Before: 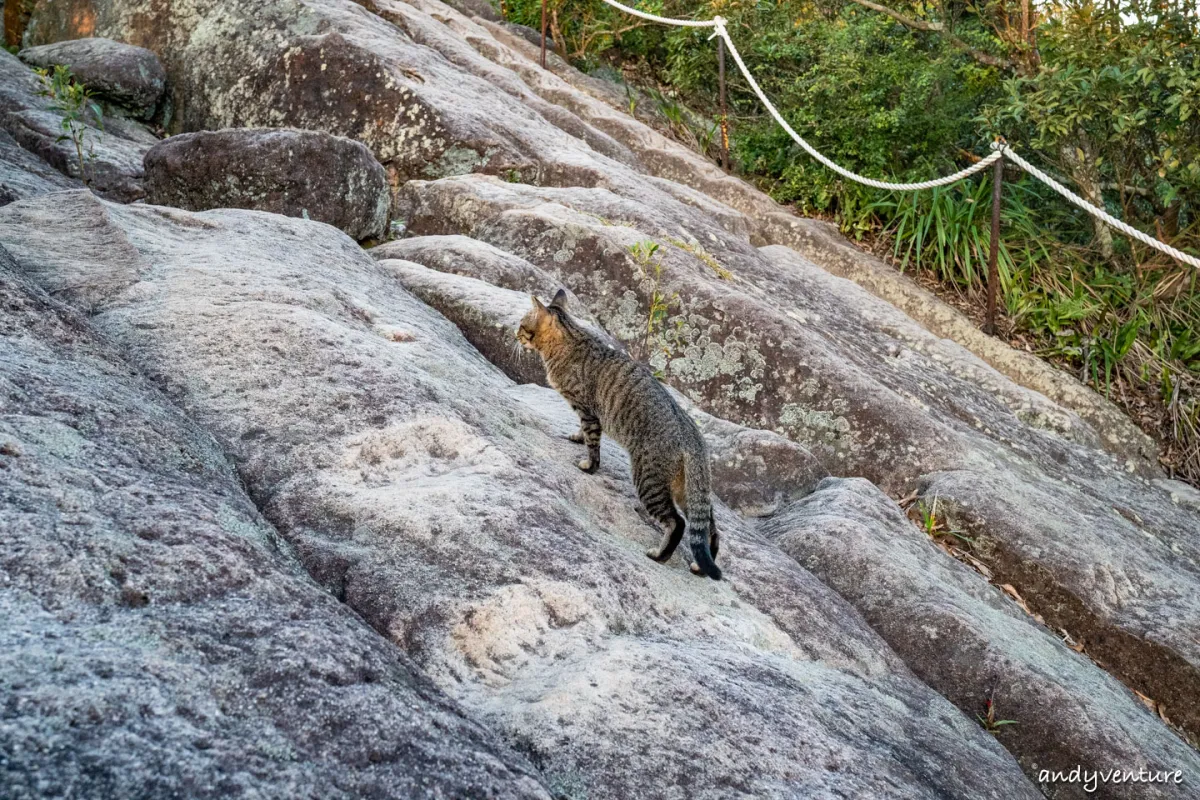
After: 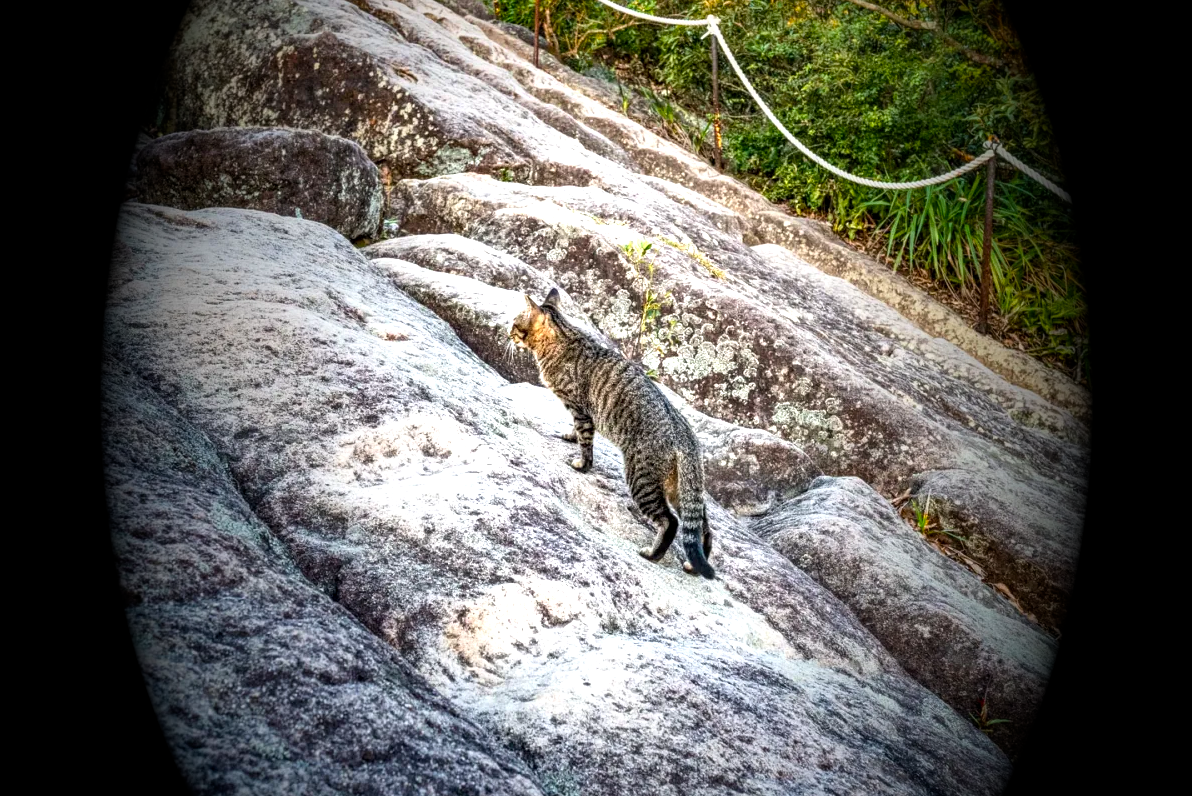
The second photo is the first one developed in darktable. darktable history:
contrast brightness saturation: contrast 0.05
exposure: black level correction 0, exposure 1.1 EV, compensate exposure bias true, compensate highlight preservation false
shadows and highlights: shadows 37.27, highlights -28.18, soften with gaussian
local contrast: detail 150%
tone equalizer: on, module defaults
vignetting: fall-off start 15.9%, fall-off radius 100%, brightness -1, saturation 0.5, width/height ratio 0.719
crop and rotate: left 0.614%, top 0.179%, bottom 0.309%
